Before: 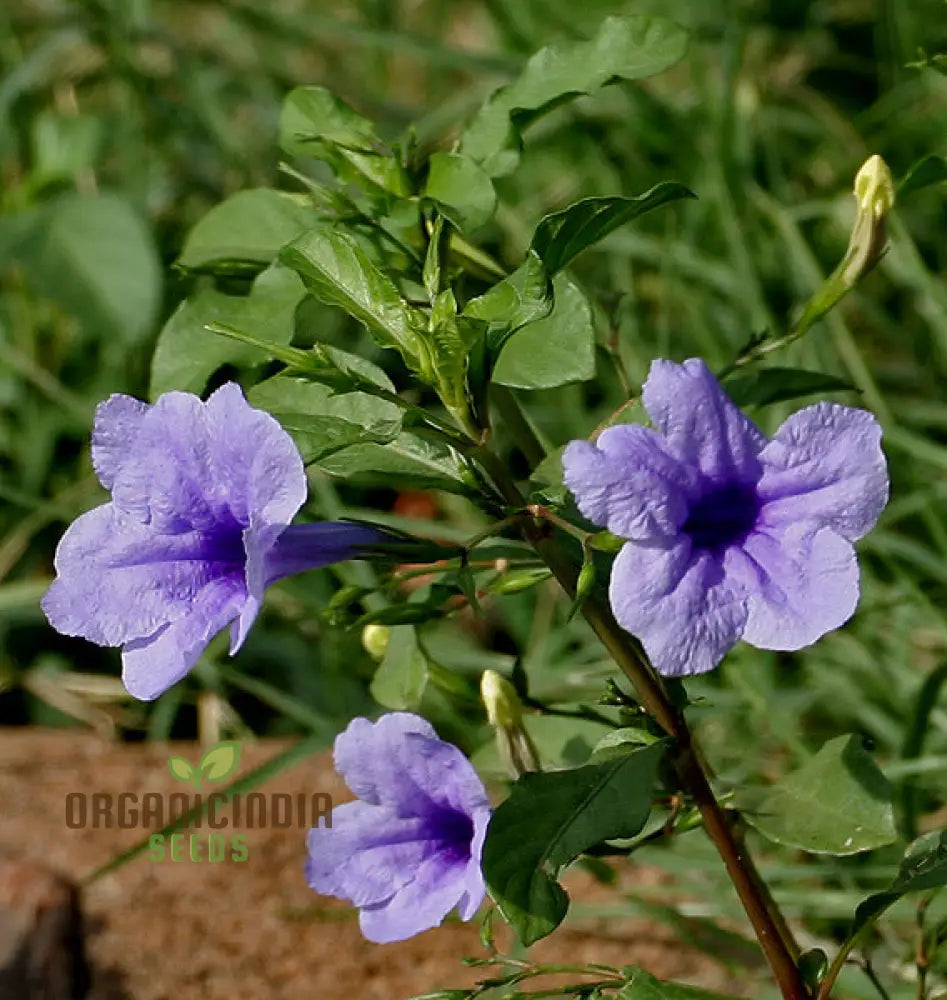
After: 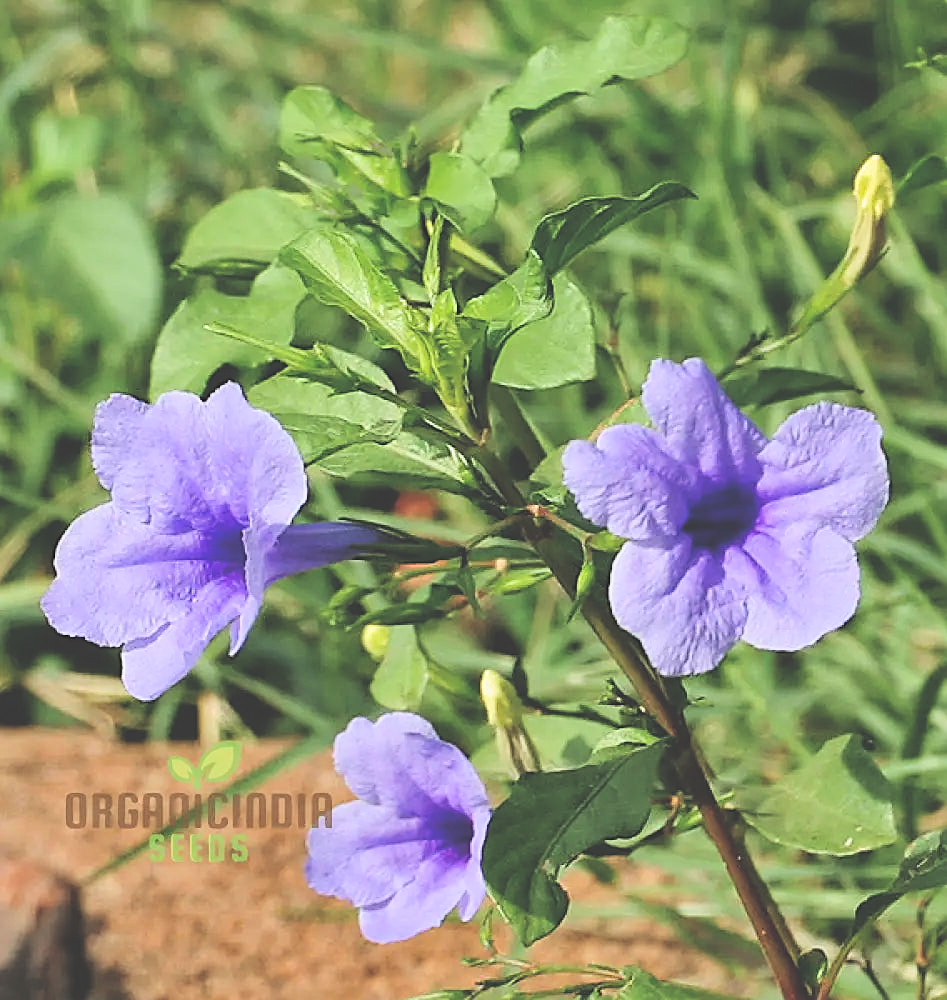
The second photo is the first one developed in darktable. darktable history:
sharpen: amount 0.543
exposure: black level correction -0.023, exposure 1.397 EV, compensate highlight preservation false
filmic rgb: middle gray luminance 28.86%, black relative exposure -10.35 EV, white relative exposure 5.5 EV, threshold 2.96 EV, target black luminance 0%, hardness 3.91, latitude 1.25%, contrast 1.125, highlights saturation mix 6.28%, shadows ↔ highlights balance 15.11%, color science v6 (2022), enable highlight reconstruction true
